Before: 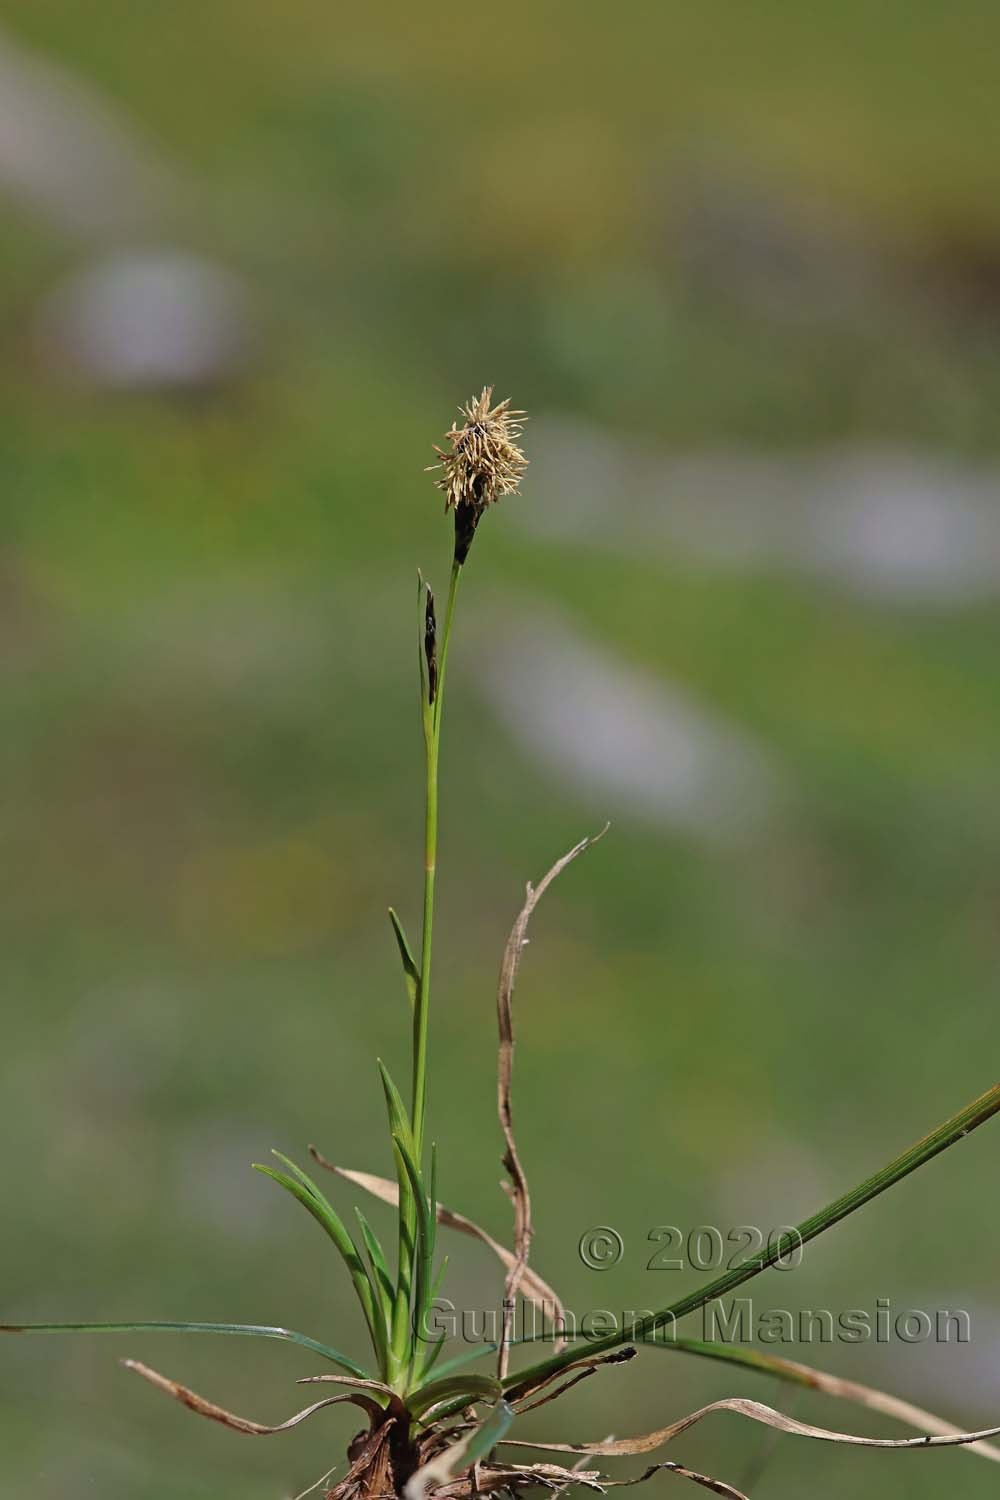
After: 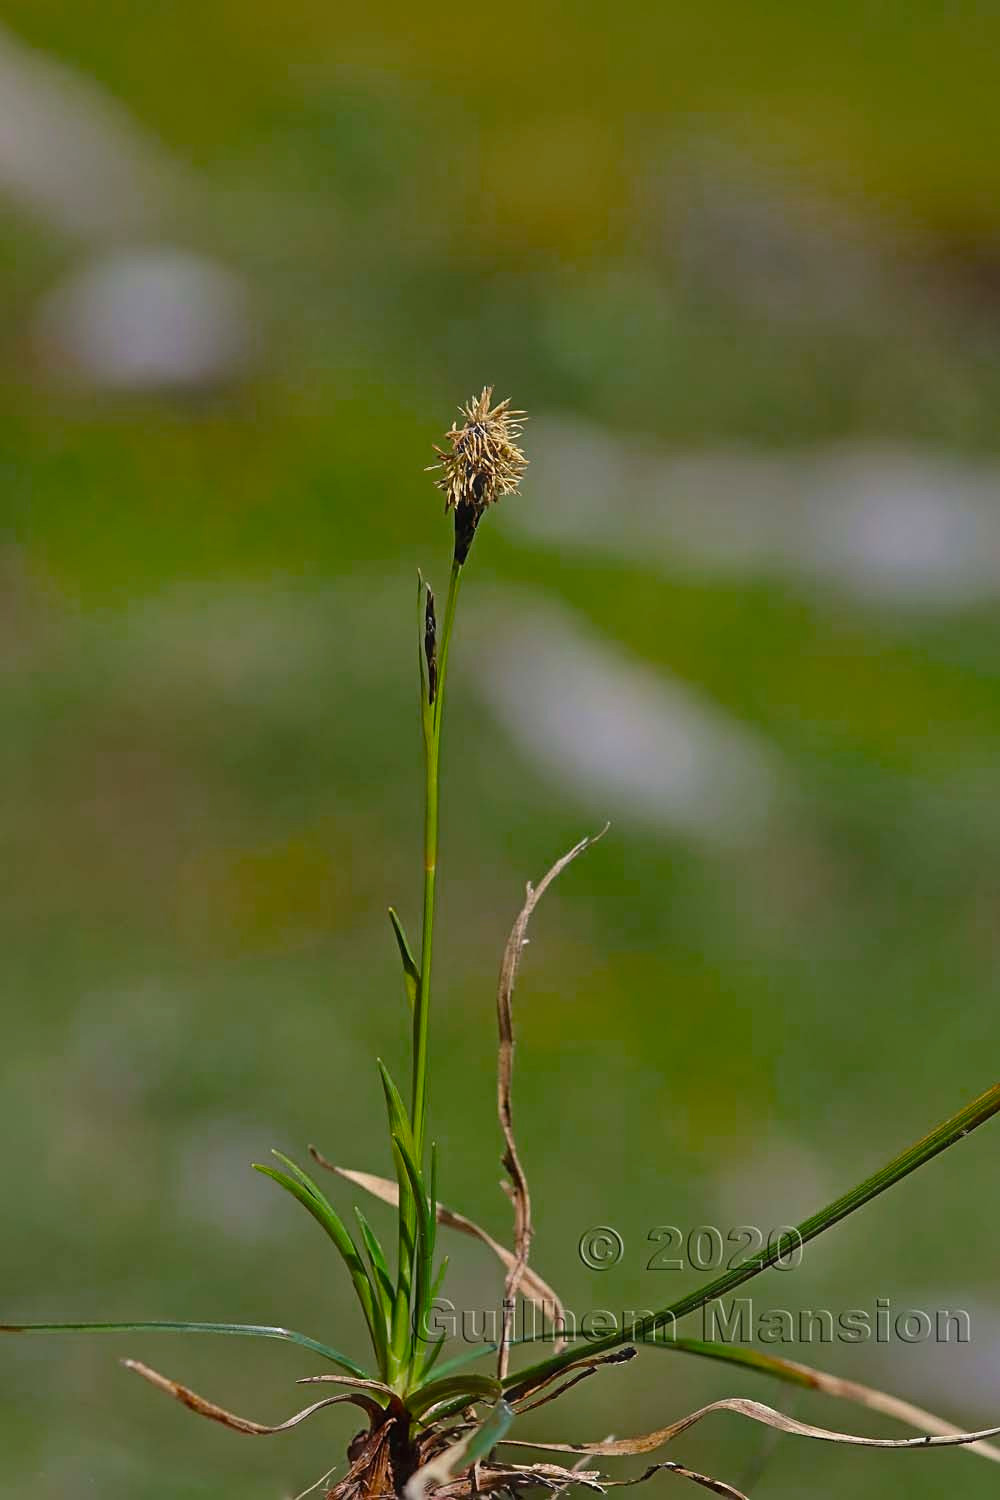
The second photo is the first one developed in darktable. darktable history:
tone equalizer: on, module defaults
sharpen: amount 0.213
haze removal: strength -0.038, compatibility mode true, adaptive false
color balance rgb: linear chroma grading › global chroma -1.088%, perceptual saturation grading › global saturation 25.668%, saturation formula JzAzBz (2021)
